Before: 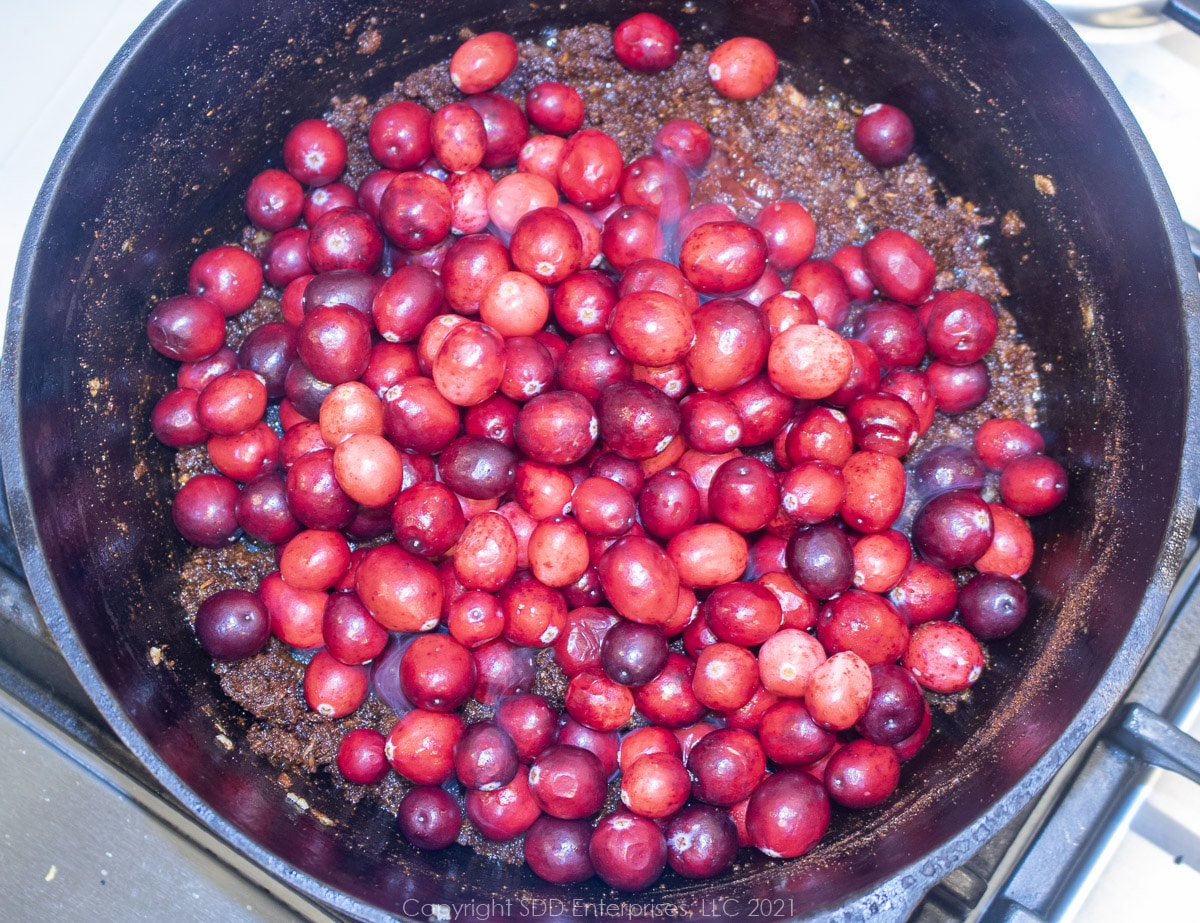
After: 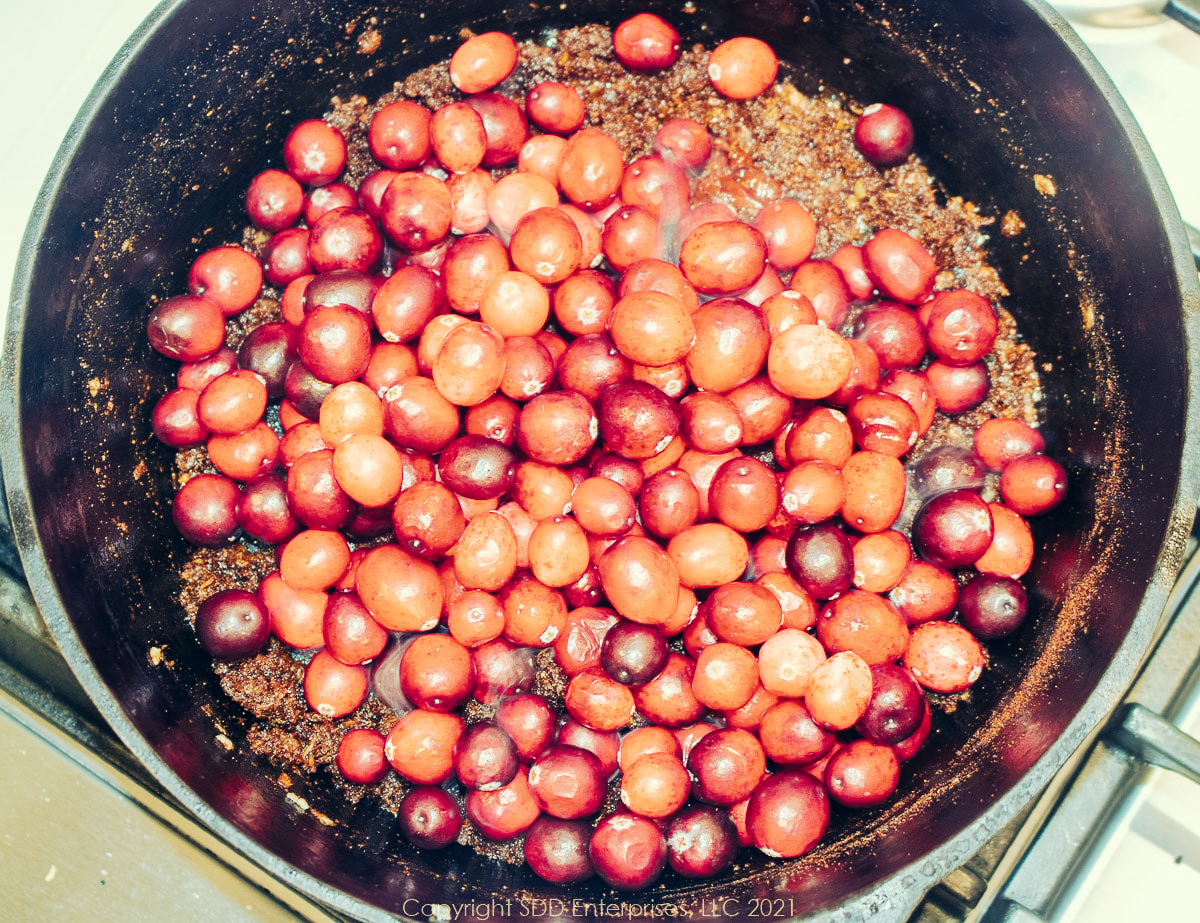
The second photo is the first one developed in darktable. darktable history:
tone curve: curves: ch0 [(0, 0) (0.003, 0.017) (0.011, 0.017) (0.025, 0.017) (0.044, 0.019) (0.069, 0.03) (0.1, 0.046) (0.136, 0.066) (0.177, 0.104) (0.224, 0.151) (0.277, 0.231) (0.335, 0.321) (0.399, 0.454) (0.468, 0.567) (0.543, 0.674) (0.623, 0.763) (0.709, 0.82) (0.801, 0.872) (0.898, 0.934) (1, 1)], preserve colors none
color look up table: target L [89.73, 91.52, 88.7, 76.57, 61.93, 59.97, 53.12, 40.21, 30.78, 30.22, 200.49, 82.1, 78.83, 68.09, 71.17, 59.71, 62.24, 53.1, 52.12, 49.24, 44.79, 35.13, 32.43, 21.37, 96.1, 91.87, 83.1, 79.69, 69.42, 78.79, 61.13, 82.29, 73.92, 59.38, 58.29, 43.18, 39.83, 59.94, 32.78, 35.55, 3.148, 10.3, 90.72, 69.18, 70.41, 65.94, 61.38, 49.48, 39.4], target a [-5.163, -26.95, -34.68, -24.16, -44.44, -25.46, -6.123, -23.08, -16.02, -19.47, 0, -0.735, 15.1, 30.28, 7.846, 43.09, 44.07, 17.94, 6.756, 42.08, 44.28, 25.28, 27.56, 0.054, -1.701, 6.563, 2.394, -6.591, 39.91, 12.29, 6.501, 11.11, 12.4, 1.752, 12.31, 39.35, 4.192, 18.47, 16.7, 13.92, -8.001, 6.015, -24.98, -21.91, -27.66, -30.19, -21.73, -24.92, -14.62], target b [55.92, 62.93, 45.76, 33.27, 42.31, 34.93, 39.34, 24.72, 19.5, 12.86, 0, 69.58, 40.98, 54.93, 31.66, 41.37, 30.55, 41.4, 19.87, 23.61, 36.44, 30.97, 9.279, 16.66, 11.04, 13.45, 17.82, -3.489, 21.42, 22.88, 17.07, 14.59, -6.171, -4.827, 8.849, 8.265, -1.701, 4.155, -1.962, -17.71, -9.951, -22.71, 3.653, 16.53, -3.988, 24.67, 7.204, 15.48, -1.838], num patches 49
